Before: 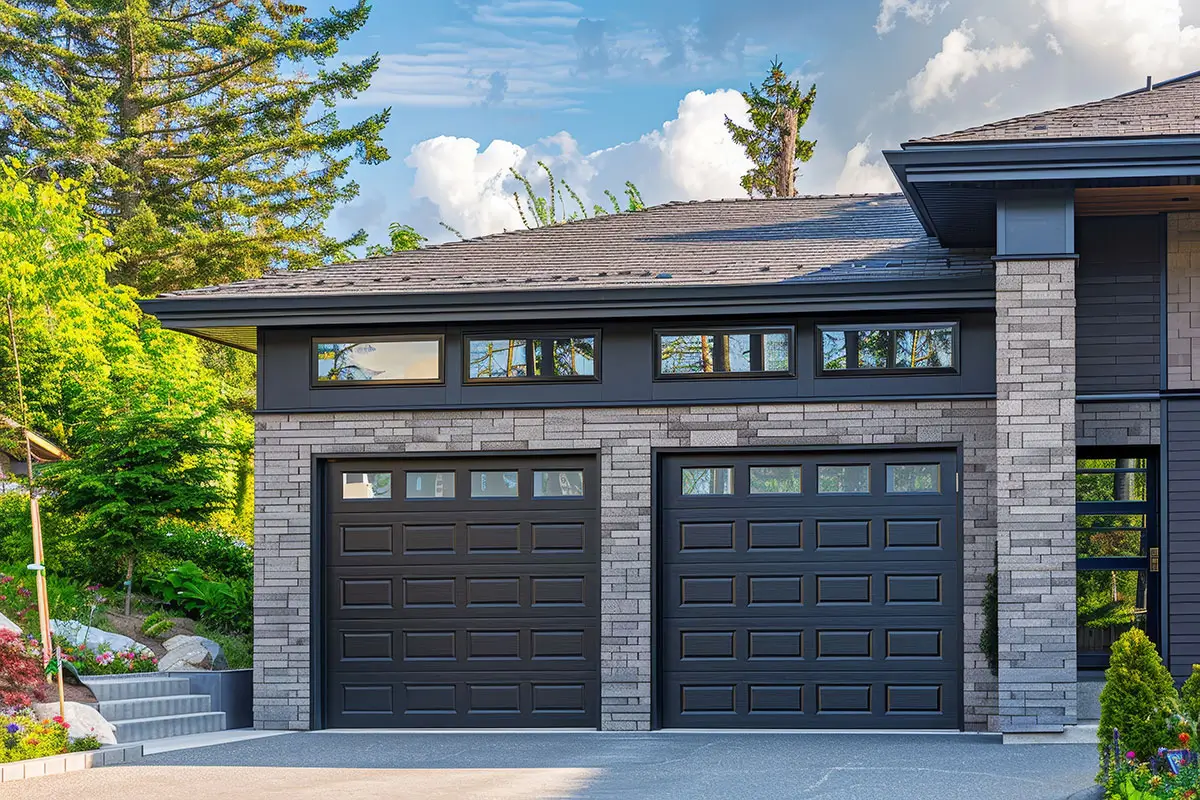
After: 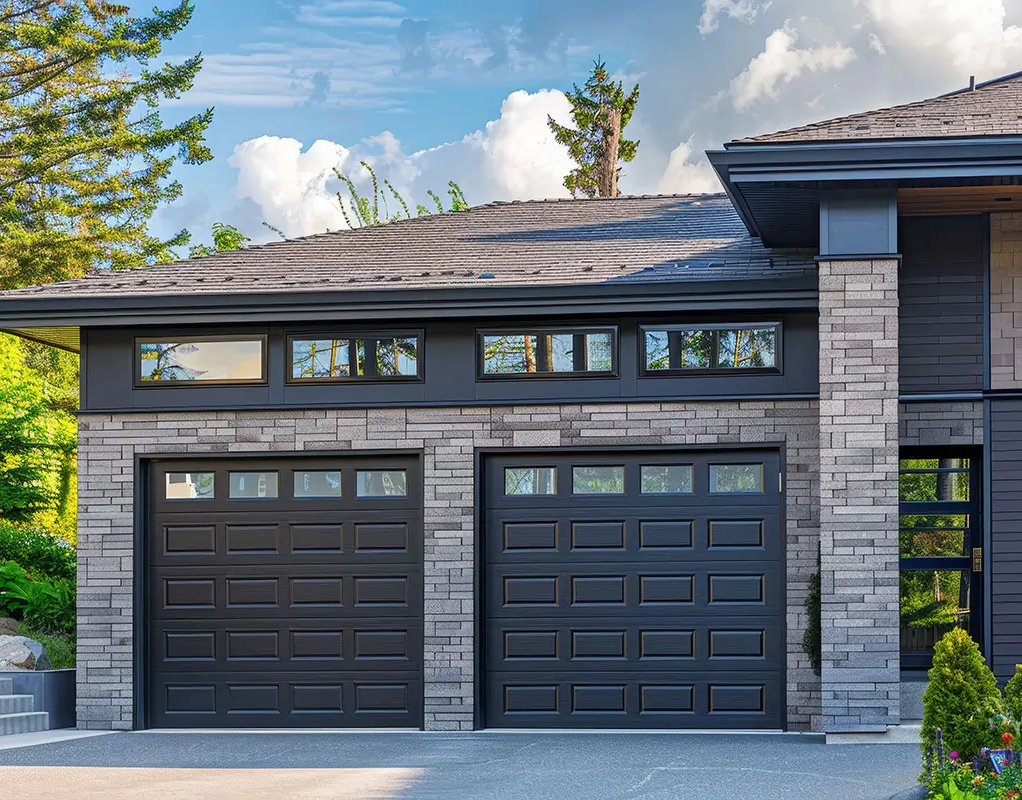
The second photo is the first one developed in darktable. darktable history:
crop and rotate: left 14.765%
